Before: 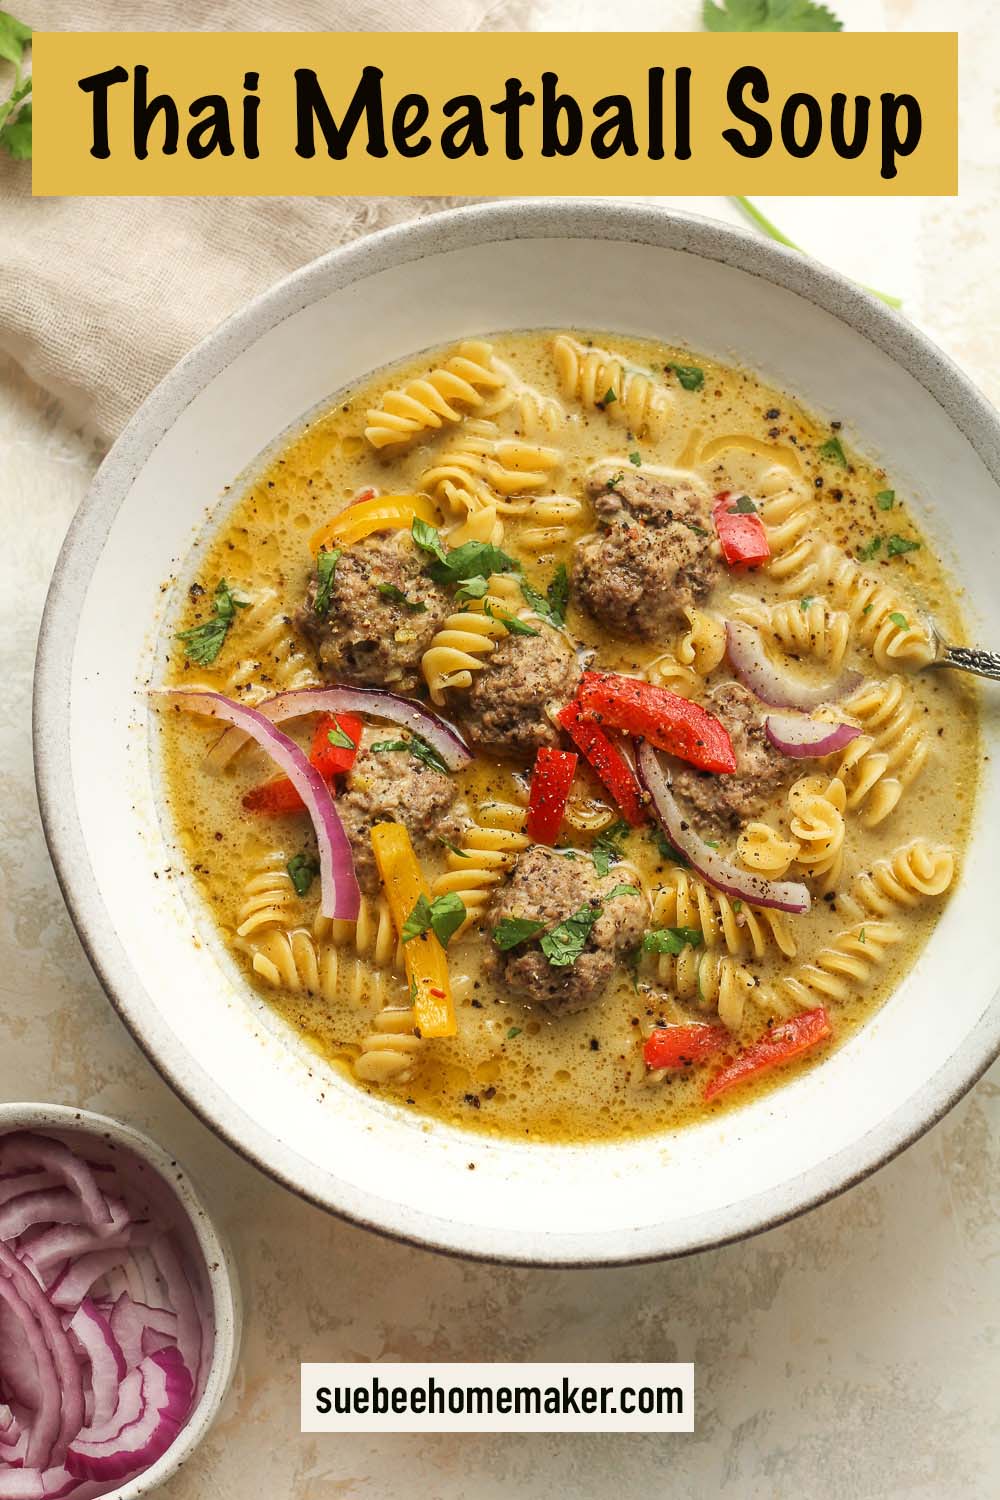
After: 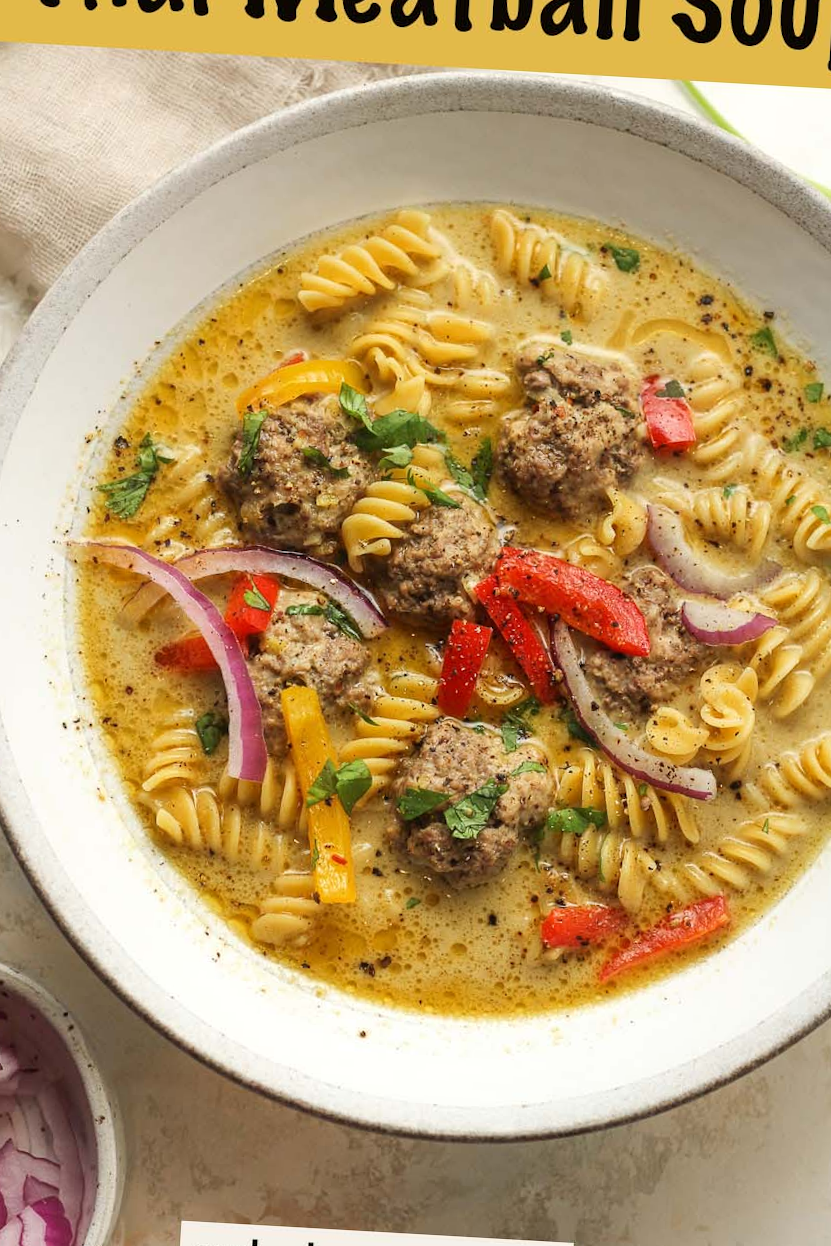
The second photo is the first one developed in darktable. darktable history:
crop and rotate: angle -3.26°, left 5.136%, top 5.22%, right 4.714%, bottom 4.727%
